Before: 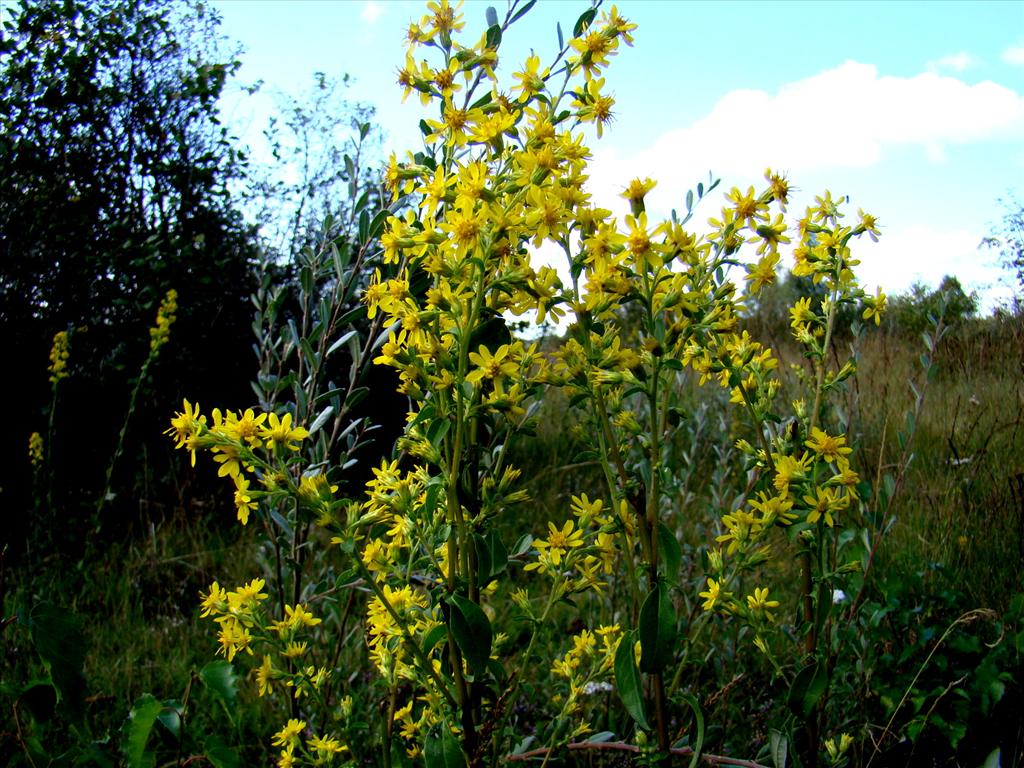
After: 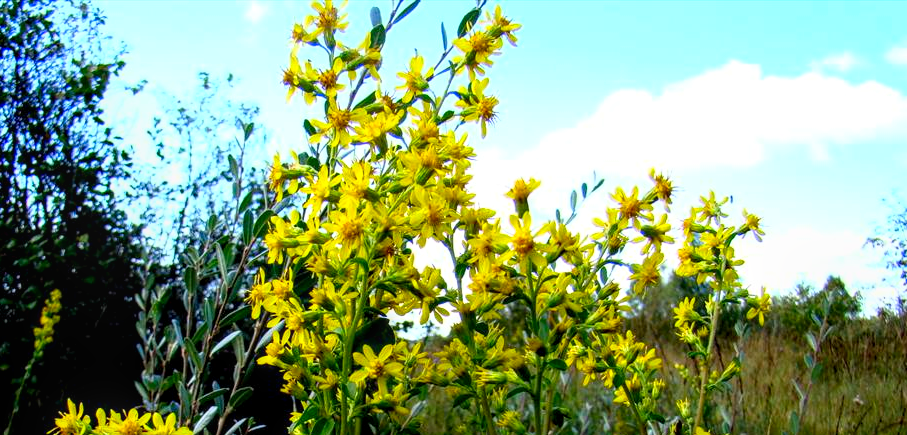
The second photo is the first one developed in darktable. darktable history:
crop and rotate: left 11.338%, bottom 43.322%
color correction: highlights b* 0.063, saturation 1.3
color zones: curves: ch1 [(0.25, 0.5) (0.747, 0.71)]
exposure: black level correction 0.001, compensate highlight preservation false
local contrast: on, module defaults
base curve: curves: ch0 [(0, 0) (0.688, 0.865) (1, 1)]
